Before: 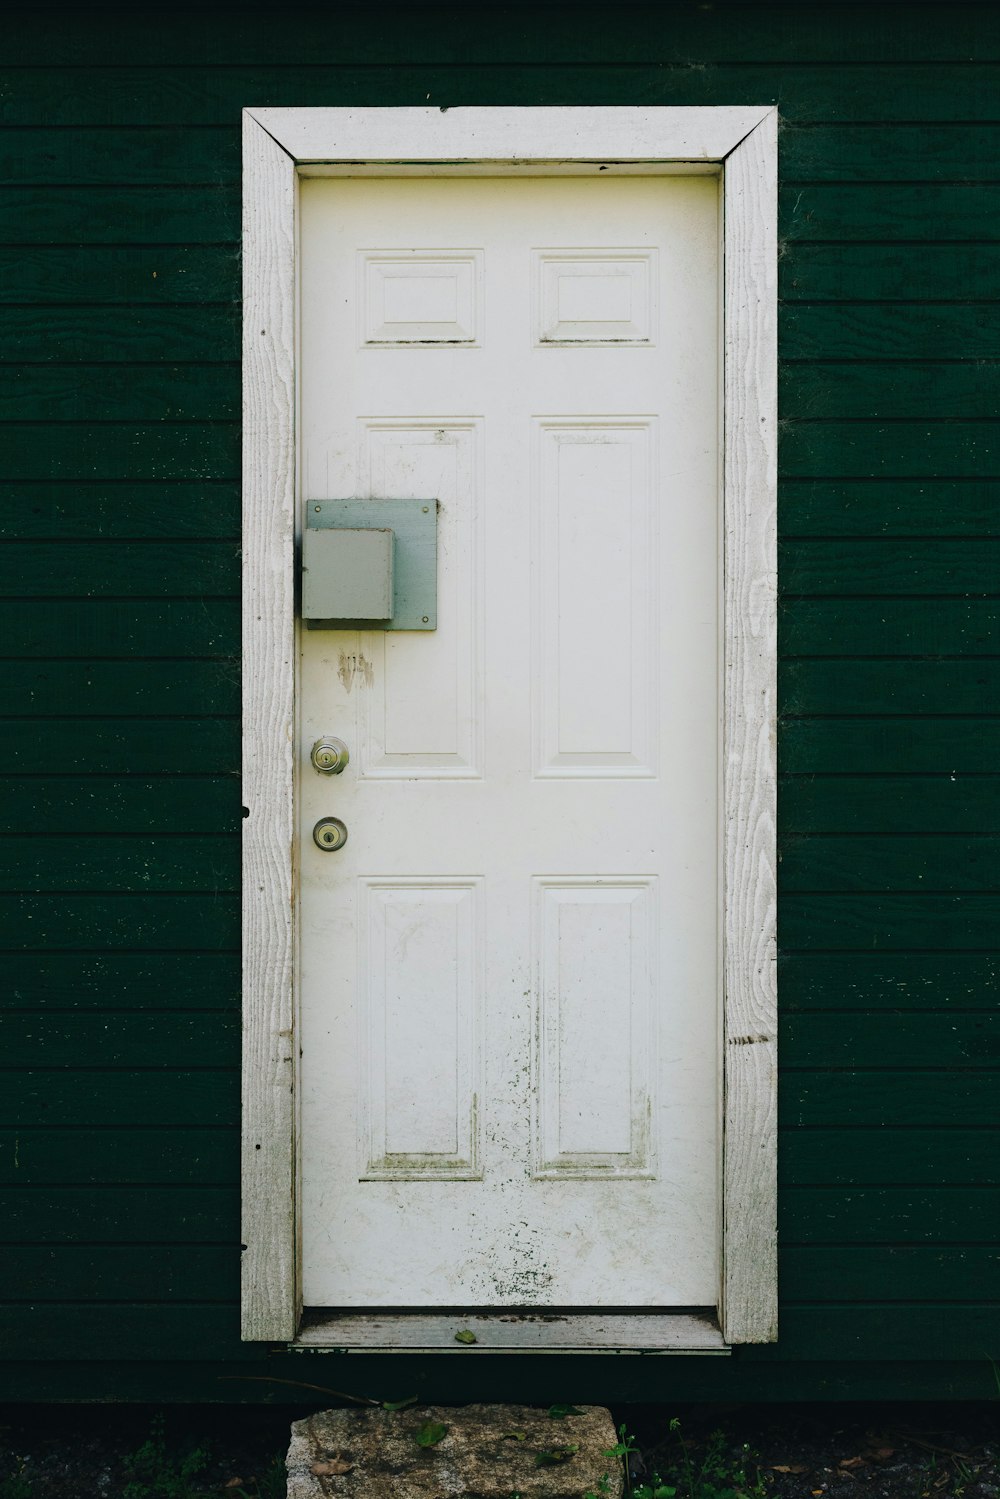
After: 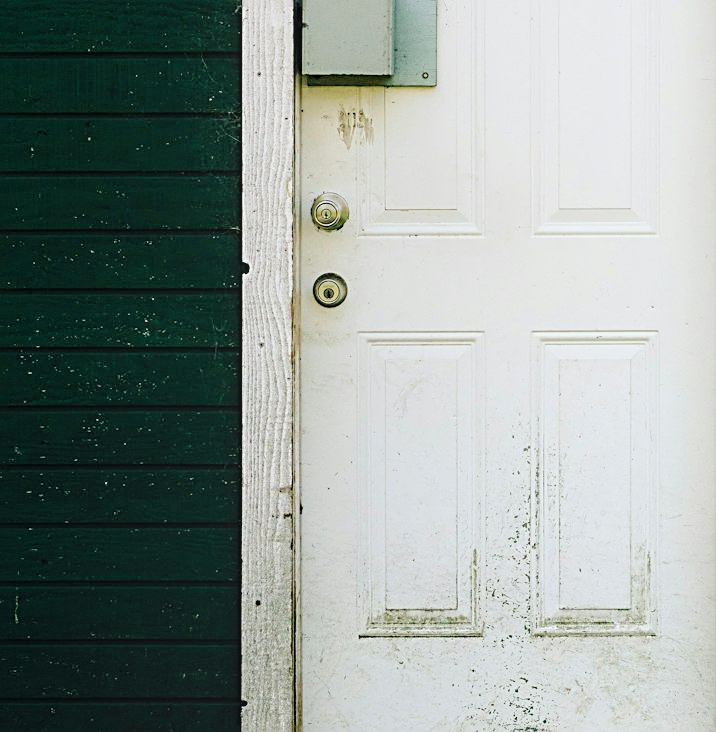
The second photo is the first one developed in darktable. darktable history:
tone curve: curves: ch0 [(0, 0) (0.068, 0.012) (0.183, 0.089) (0.341, 0.283) (0.547, 0.532) (0.828, 0.815) (1, 0.983)]; ch1 [(0, 0) (0.23, 0.166) (0.34, 0.308) (0.371, 0.337) (0.429, 0.411) (0.477, 0.462) (0.499, 0.498) (0.529, 0.537) (0.559, 0.582) (0.743, 0.798) (1, 1)]; ch2 [(0, 0) (0.431, 0.414) (0.498, 0.503) (0.524, 0.528) (0.568, 0.546) (0.6, 0.597) (0.634, 0.645) (0.728, 0.742) (1, 1)], preserve colors none
crop: top 36.337%, right 28.332%, bottom 14.8%
local contrast: on, module defaults
sharpen: radius 2.617, amount 0.701
tone equalizer: smoothing 1
exposure: exposure 0.246 EV, compensate highlight preservation false
contrast brightness saturation: contrast 0.137, brightness 0.221
